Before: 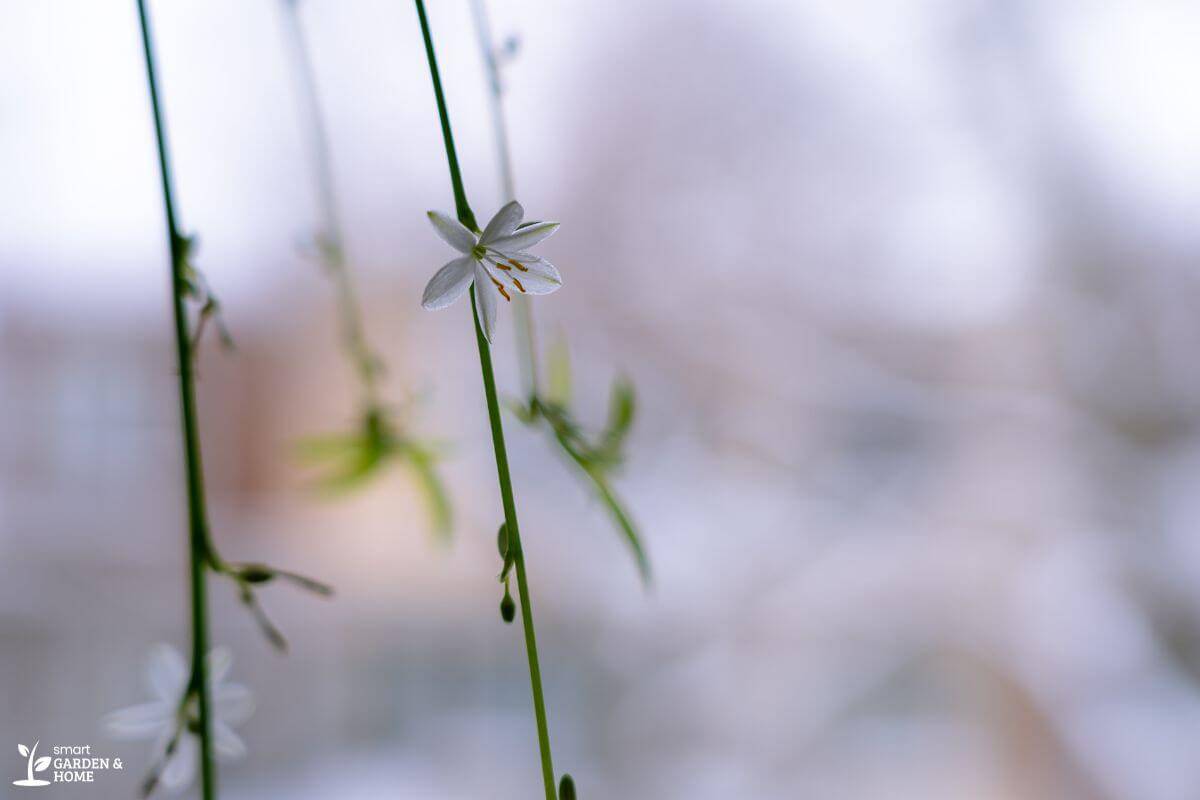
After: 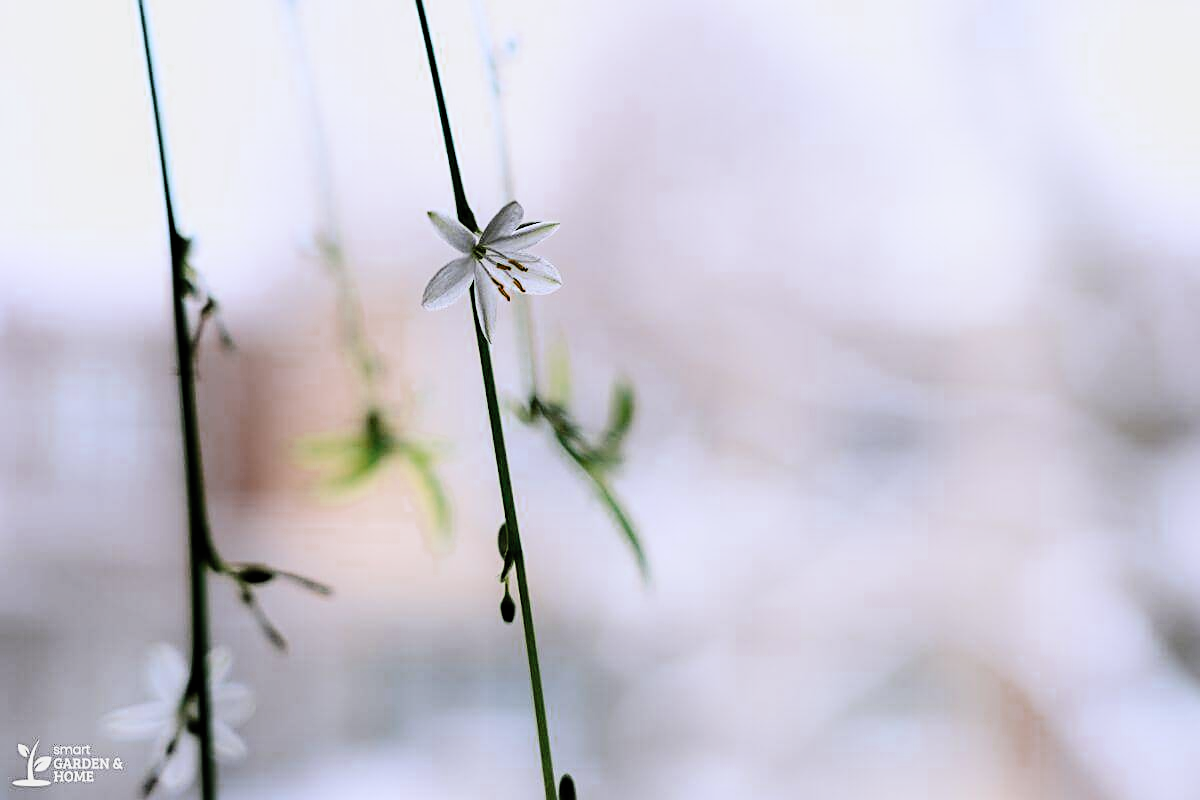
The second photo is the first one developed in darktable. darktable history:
filmic rgb: black relative exposure -4.62 EV, white relative exposure 4.78 EV, hardness 2.36, latitude 36.43%, contrast 1.045, highlights saturation mix 1.56%, shadows ↔ highlights balance 1.24%, color science v4 (2020)
contrast brightness saturation: contrast 0.243, brightness 0.092
tone equalizer: -8 EV 0 EV, -7 EV 0.001 EV, -6 EV -0.003 EV, -5 EV -0.006 EV, -4 EV -0.056 EV, -3 EV -0.213 EV, -2 EV -0.282 EV, -1 EV 0.103 EV, +0 EV 0.333 EV
color zones: curves: ch0 [(0, 0.5) (0.125, 0.4) (0.25, 0.5) (0.375, 0.4) (0.5, 0.4) (0.625, 0.6) (0.75, 0.6) (0.875, 0.5)]; ch1 [(0, 0.4) (0.125, 0.5) (0.25, 0.4) (0.375, 0.4) (0.5, 0.4) (0.625, 0.4) (0.75, 0.5) (0.875, 0.4)]; ch2 [(0, 0.6) (0.125, 0.5) (0.25, 0.5) (0.375, 0.6) (0.5, 0.6) (0.625, 0.5) (0.75, 0.5) (0.875, 0.5)]
sharpen: on, module defaults
